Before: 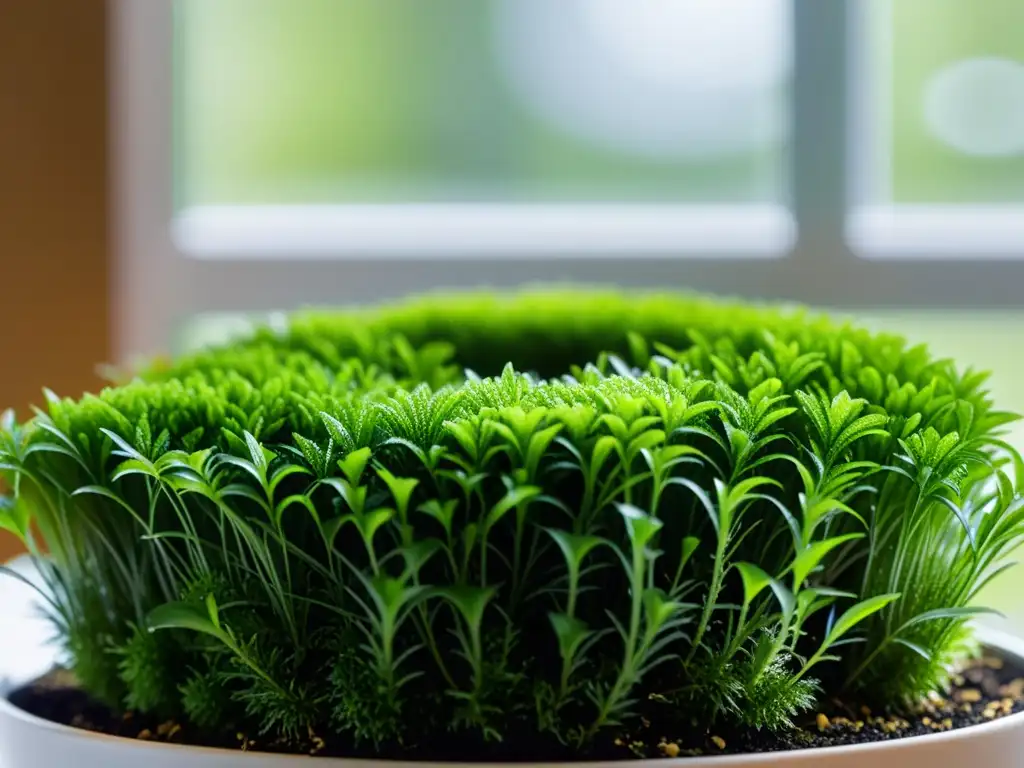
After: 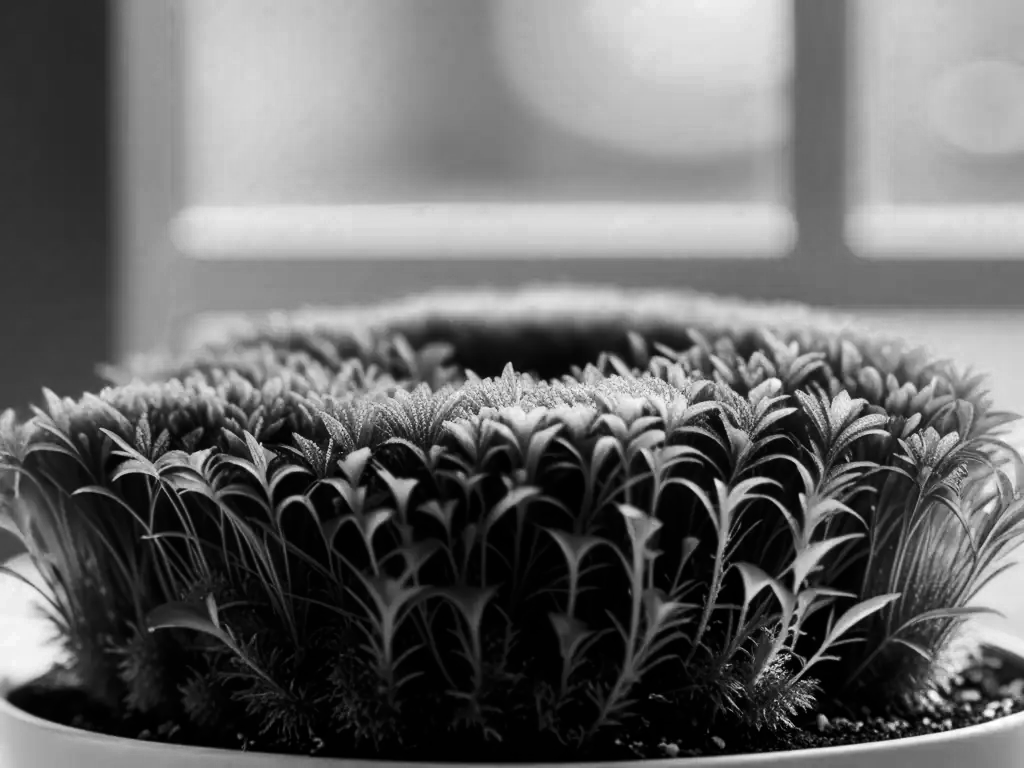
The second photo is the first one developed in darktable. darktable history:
contrast brightness saturation: contrast 0.186, brightness -0.101, saturation 0.215
color zones: curves: ch0 [(0.002, 0.593) (0.143, 0.417) (0.285, 0.541) (0.455, 0.289) (0.608, 0.327) (0.727, 0.283) (0.869, 0.571) (1, 0.603)]; ch1 [(0, 0) (0.143, 0) (0.286, 0) (0.429, 0) (0.571, 0) (0.714, 0) (0.857, 0)]
